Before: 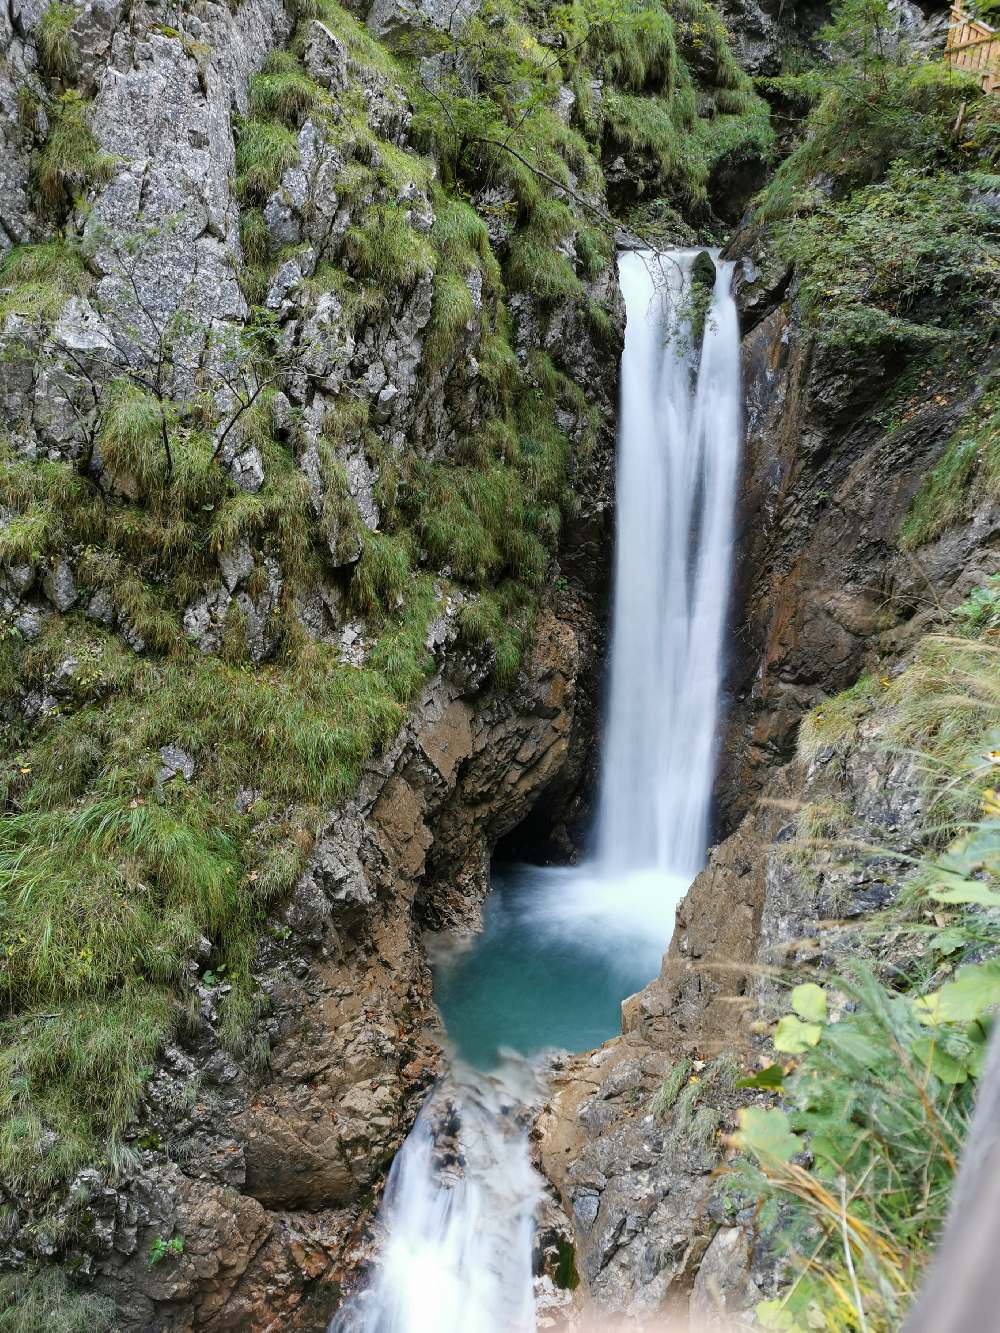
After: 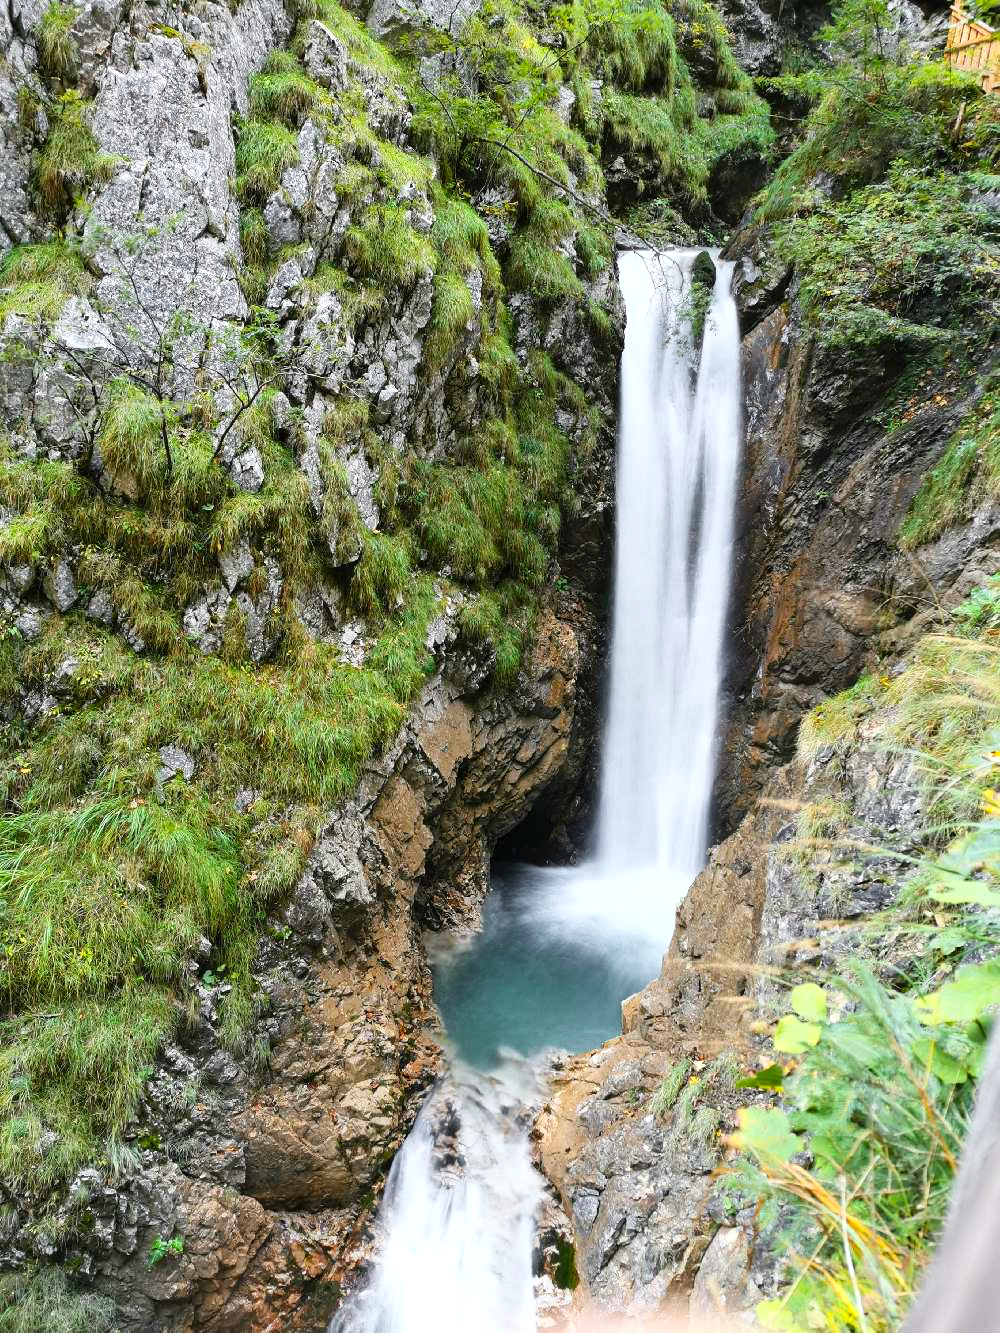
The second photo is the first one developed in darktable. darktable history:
contrast brightness saturation: contrast 0.2, brightness 0.16, saturation 0.22
levels: levels [0, 0.48, 0.961]
color zones: curves: ch1 [(0.25, 0.61) (0.75, 0.248)]
